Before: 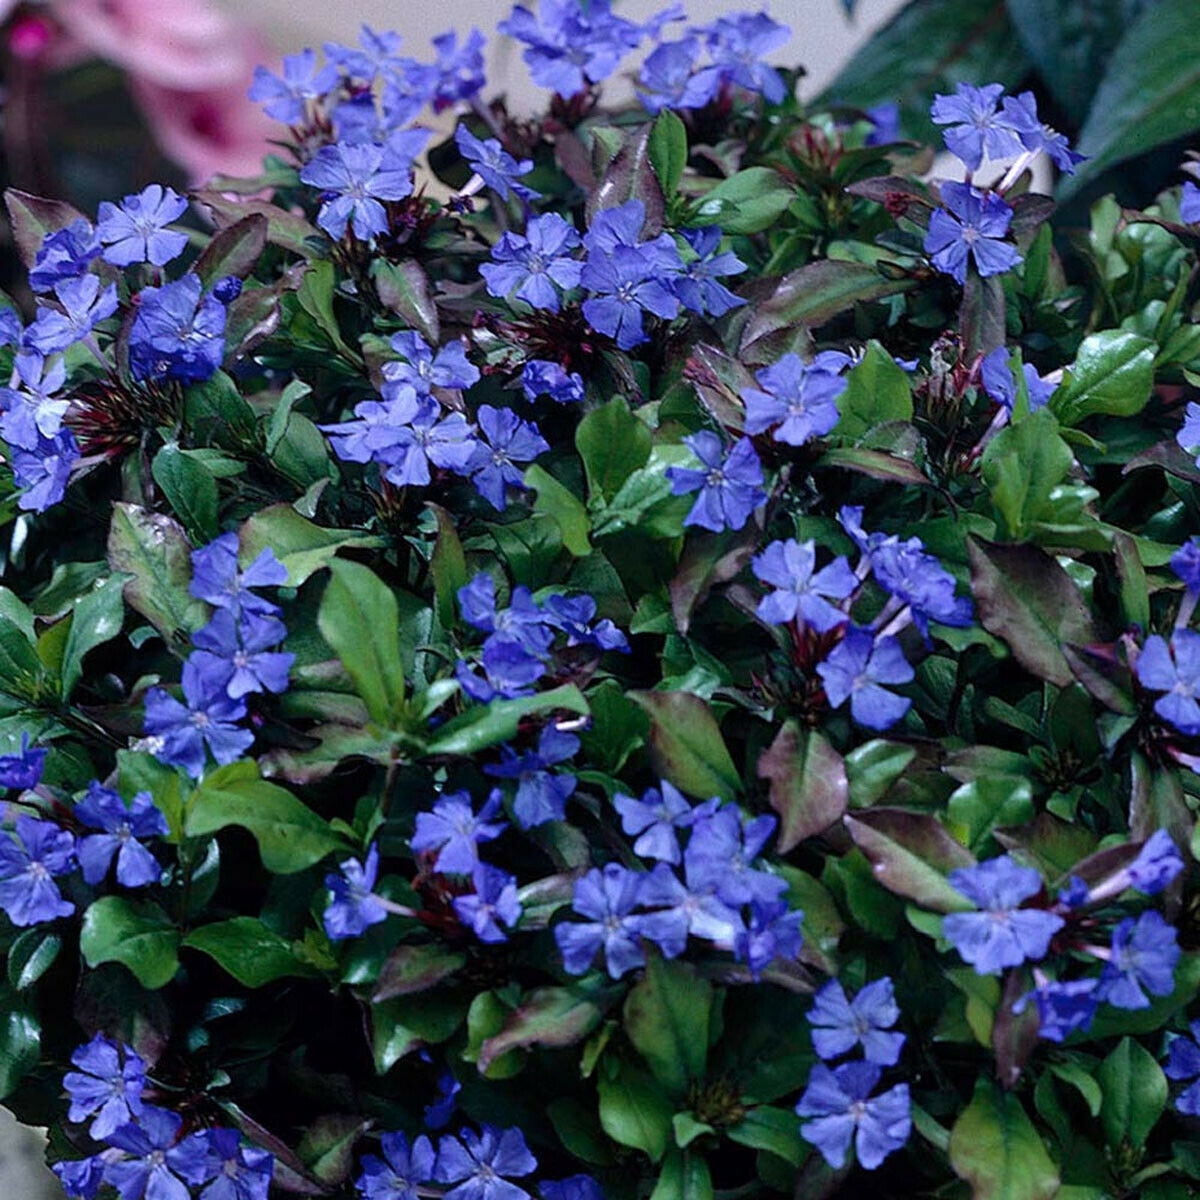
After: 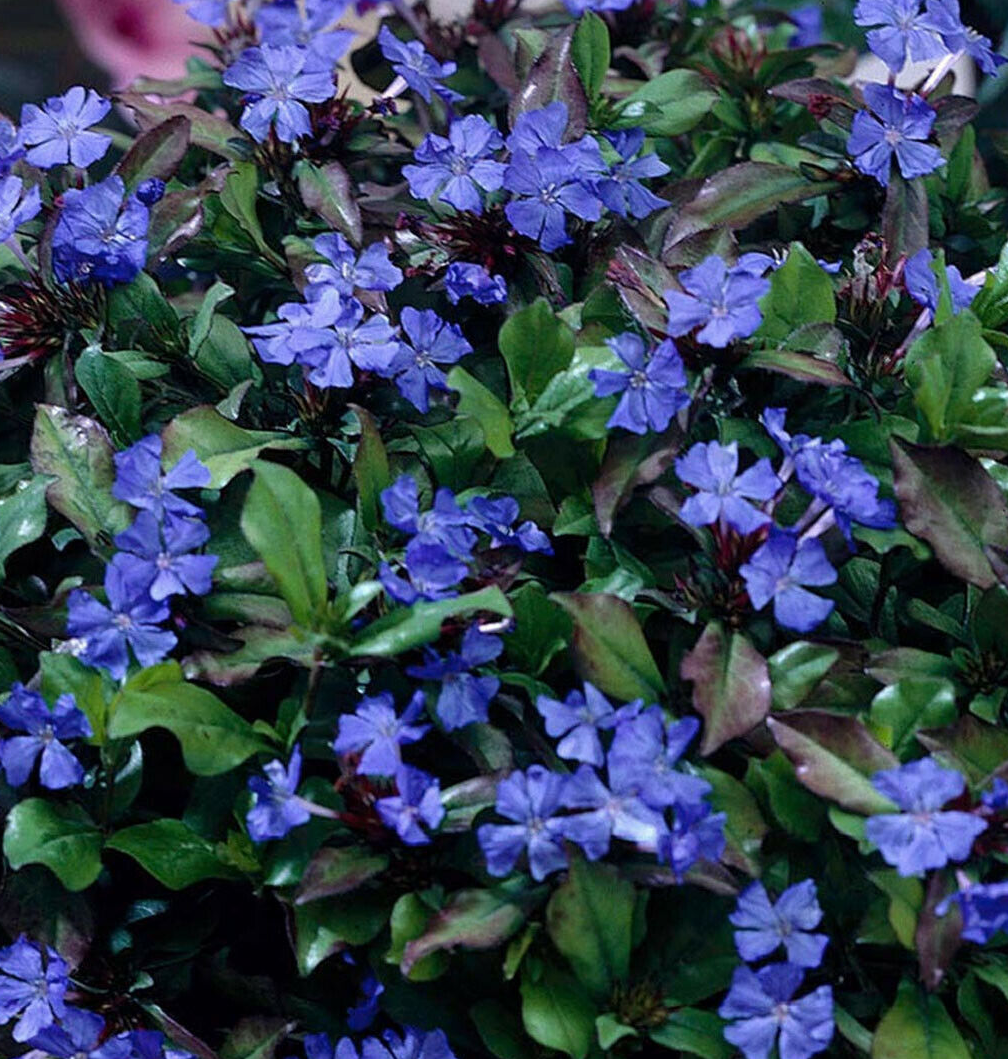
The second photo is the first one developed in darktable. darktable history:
color calibration: x 0.342, y 0.356, temperature 5122 K
crop: left 6.446%, top 8.188%, right 9.538%, bottom 3.548%
